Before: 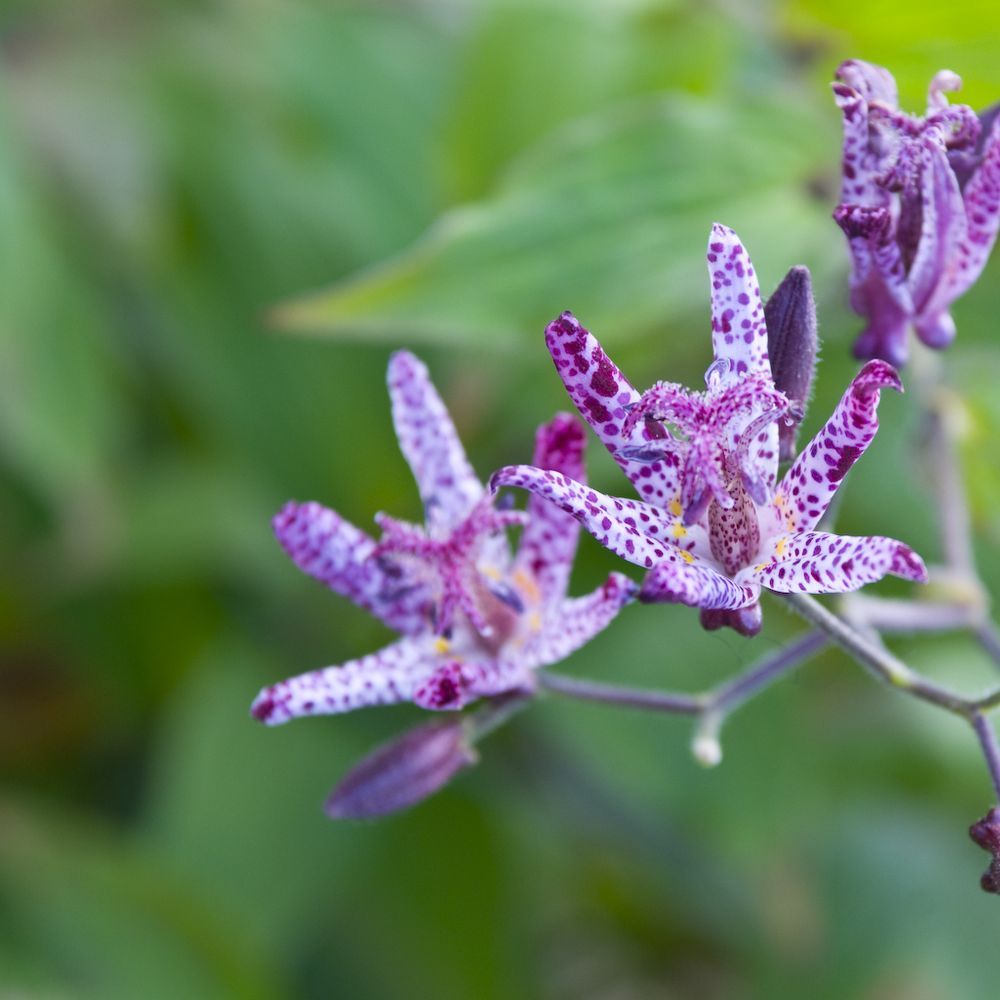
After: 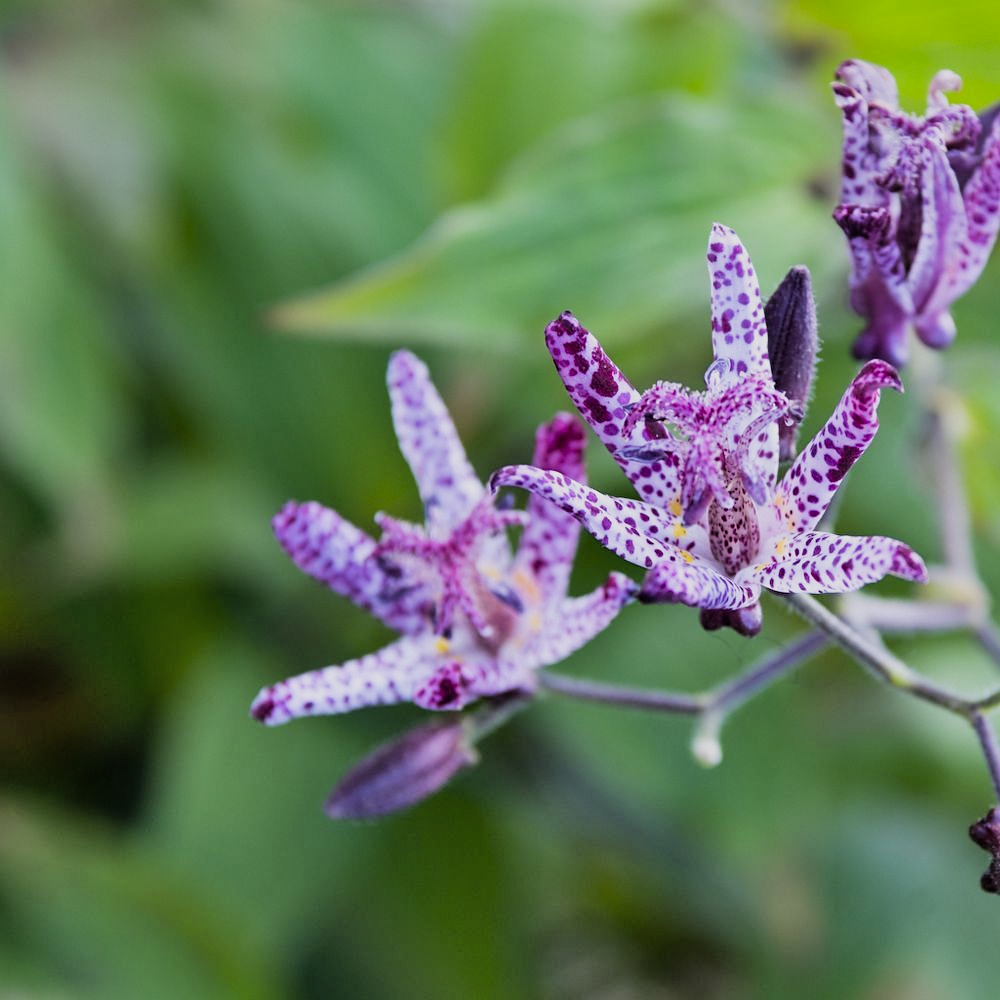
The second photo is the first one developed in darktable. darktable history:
sharpen: amount 0.2
shadows and highlights: soften with gaussian
filmic rgb: black relative exposure -5 EV, hardness 2.88, contrast 1.3, highlights saturation mix -30%
